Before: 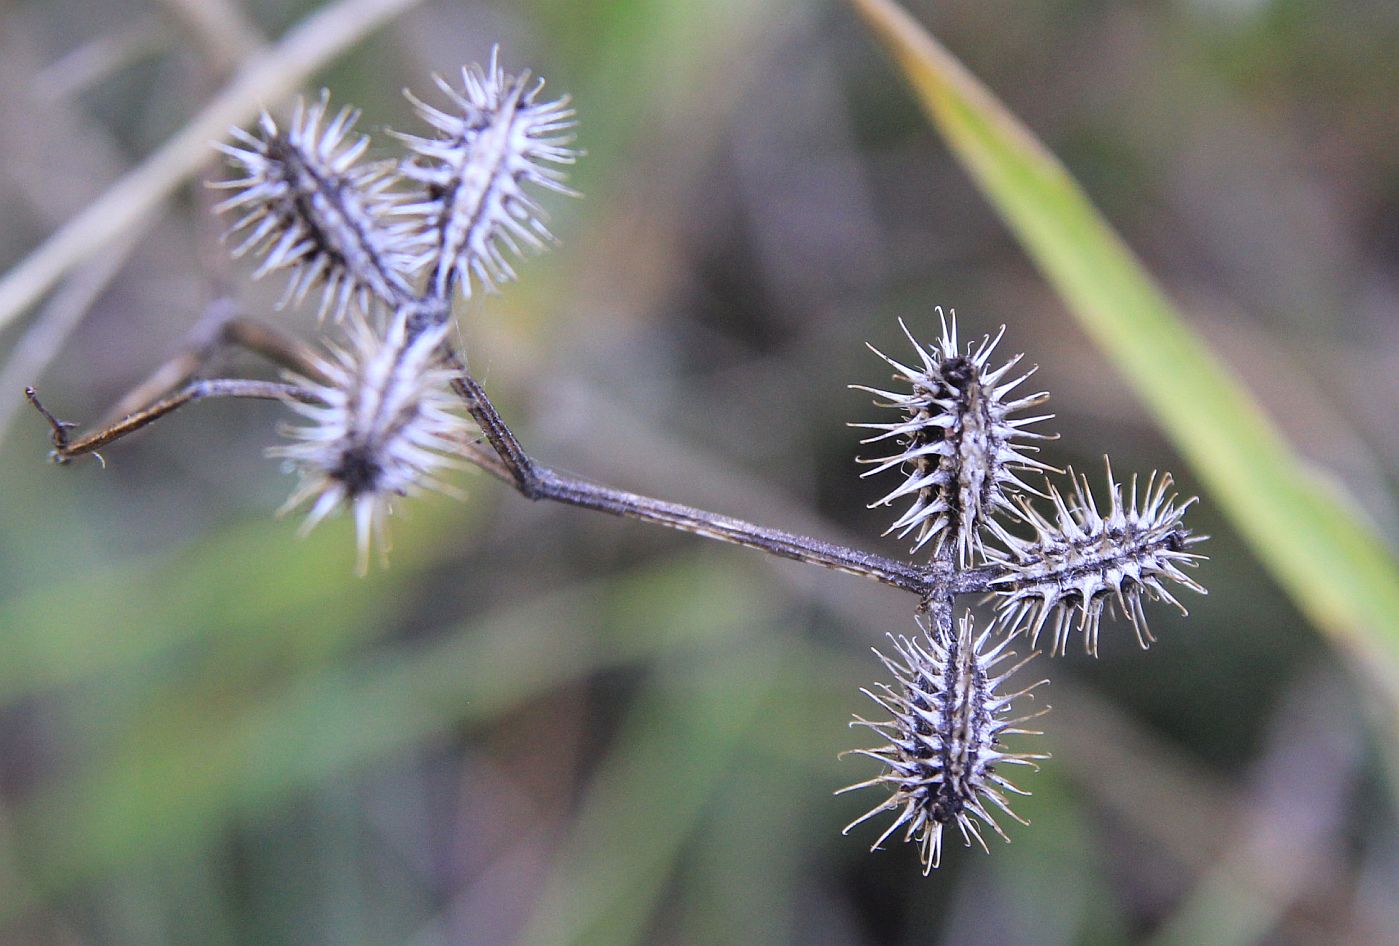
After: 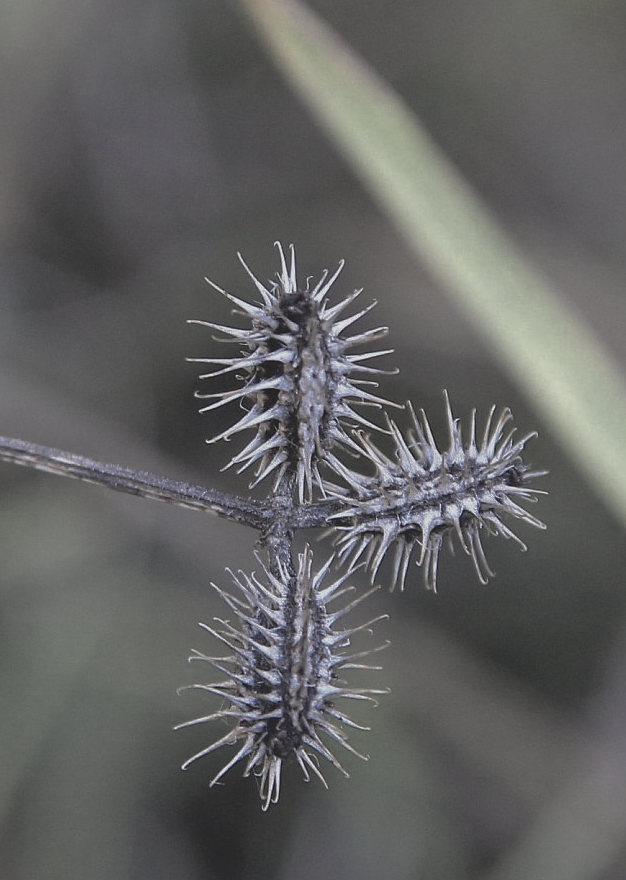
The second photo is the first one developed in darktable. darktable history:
crop: left 47.264%, top 6.881%, right 7.919%
color zones: curves: ch0 [(0.25, 0.667) (0.758, 0.368)]; ch1 [(0.215, 0.245) (0.761, 0.373)]; ch2 [(0.247, 0.554) (0.761, 0.436)]
base curve: curves: ch0 [(0, 0) (0.595, 0.418) (1, 1)], preserve colors none
contrast brightness saturation: contrast -0.24, saturation -0.434
